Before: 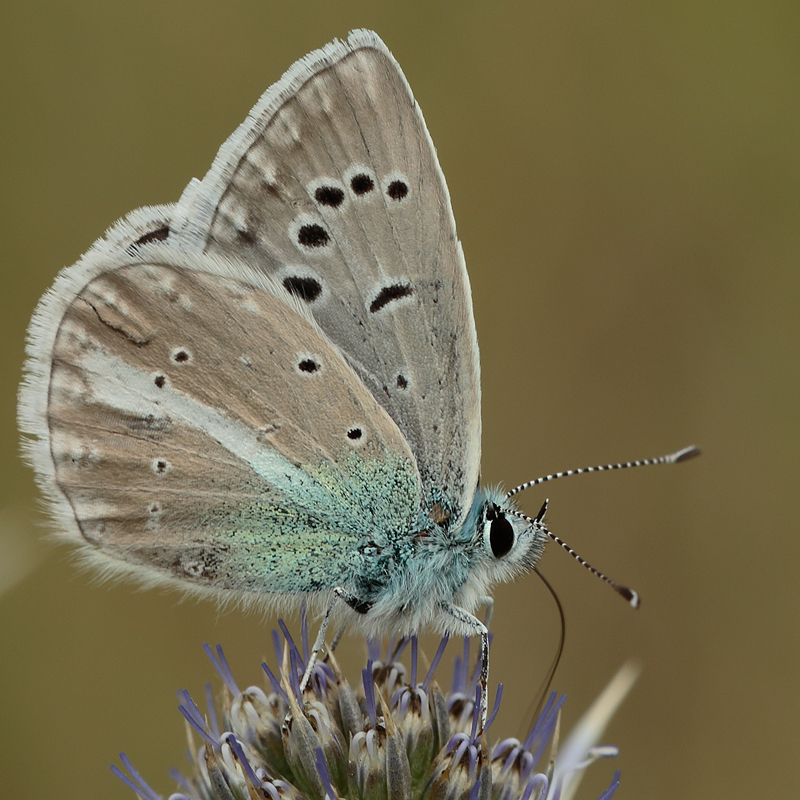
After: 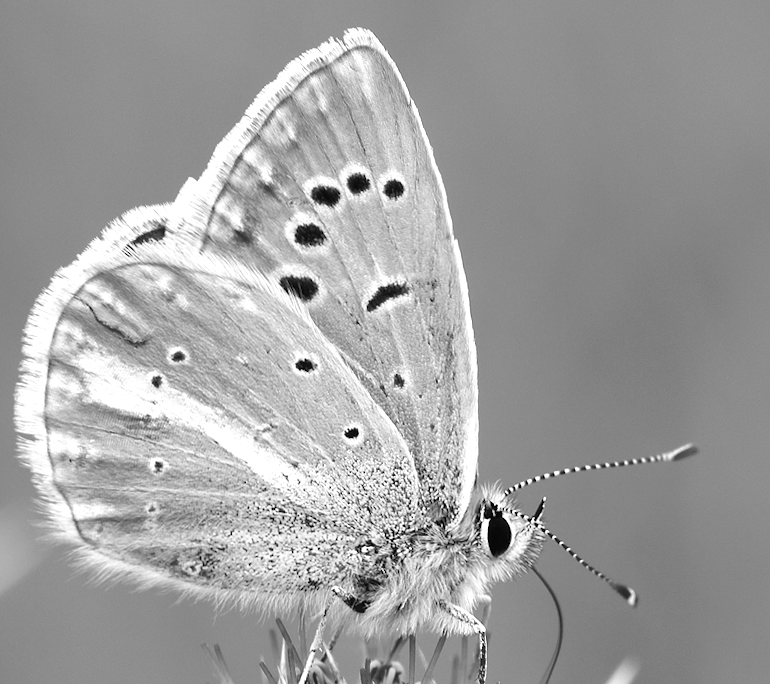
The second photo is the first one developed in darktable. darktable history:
white balance: red 0.988, blue 1.017
monochrome: on, module defaults
exposure: black level correction 0, exposure 1.1 EV, compensate highlight preservation false
crop and rotate: angle 0.2°, left 0.275%, right 3.127%, bottom 14.18%
